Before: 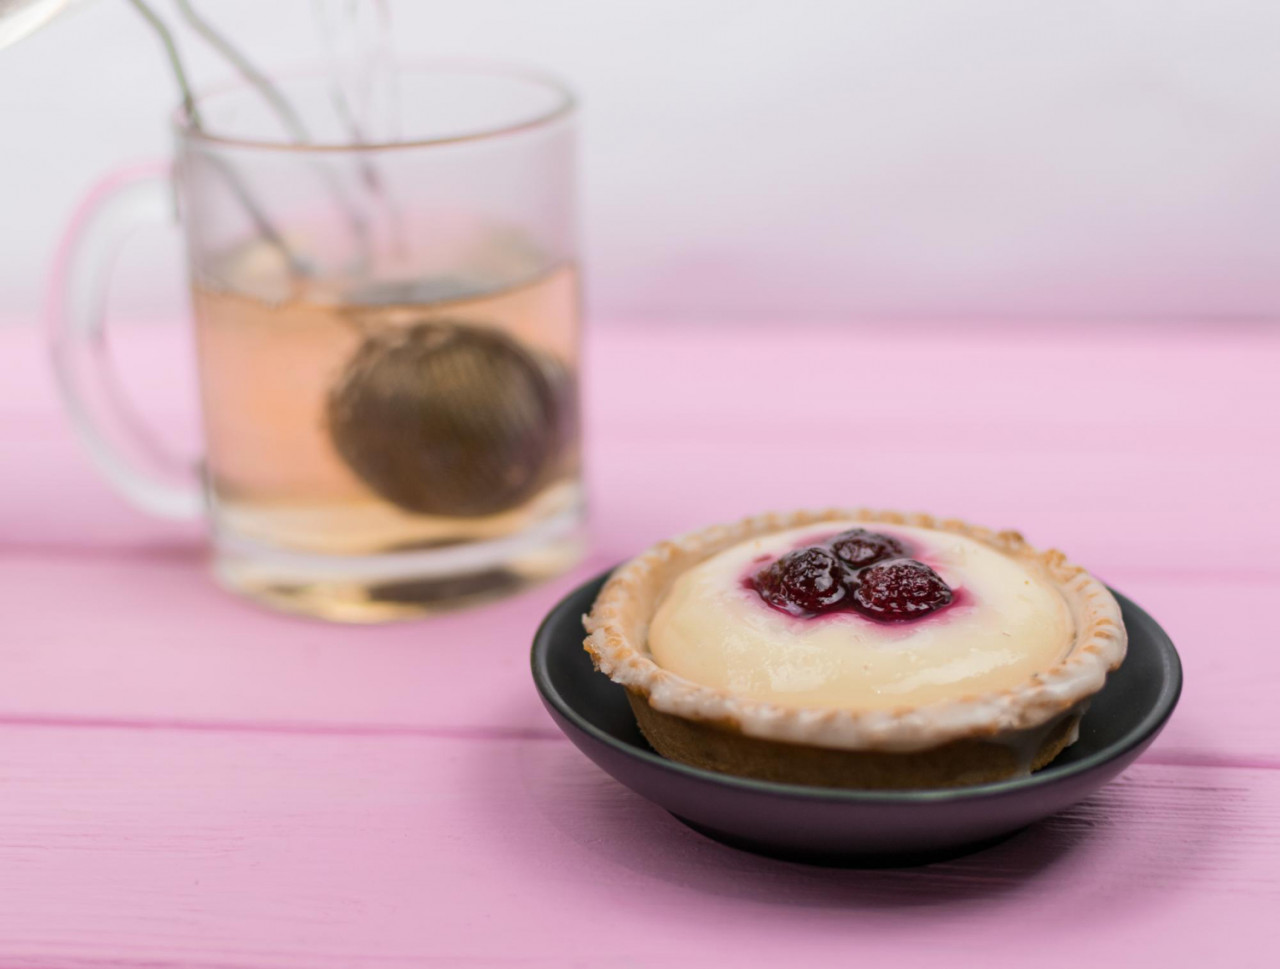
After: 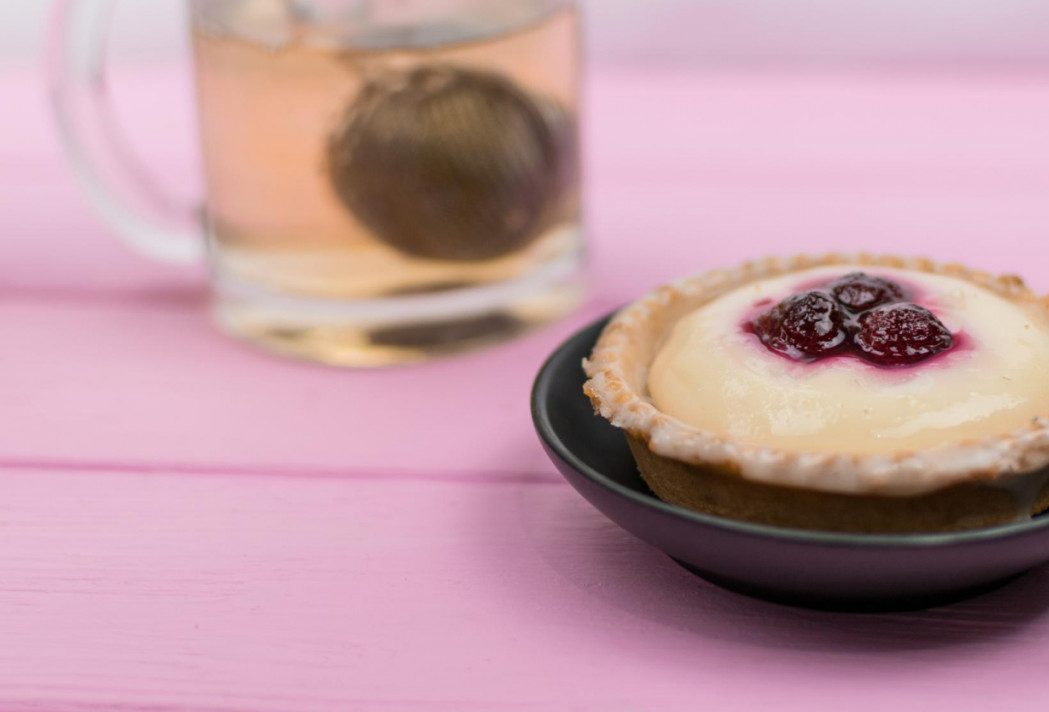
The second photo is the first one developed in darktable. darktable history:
crop: top 26.51%, right 17.988%
